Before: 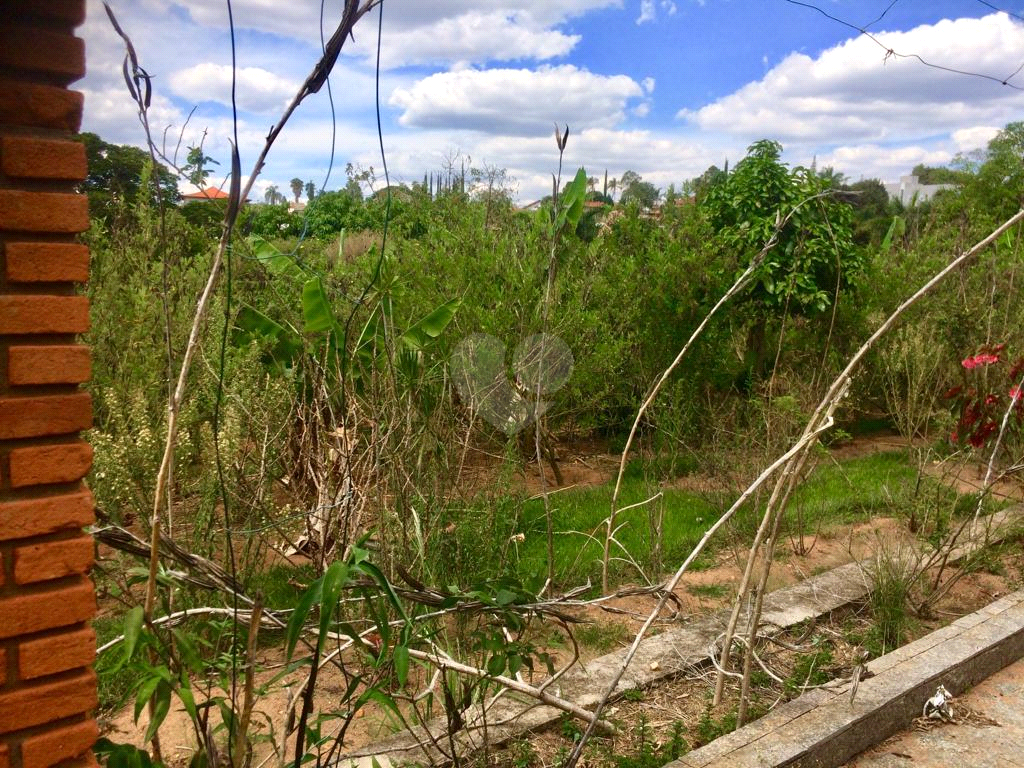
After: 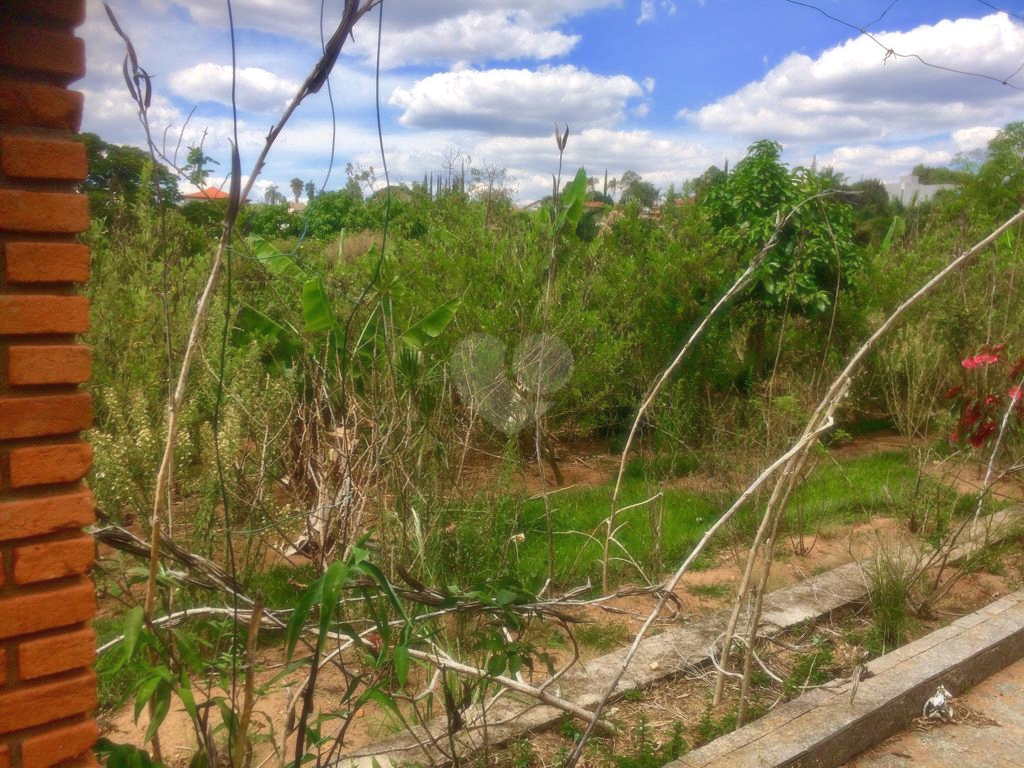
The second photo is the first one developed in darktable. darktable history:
soften: size 19.52%, mix 20.32%
shadows and highlights: on, module defaults
